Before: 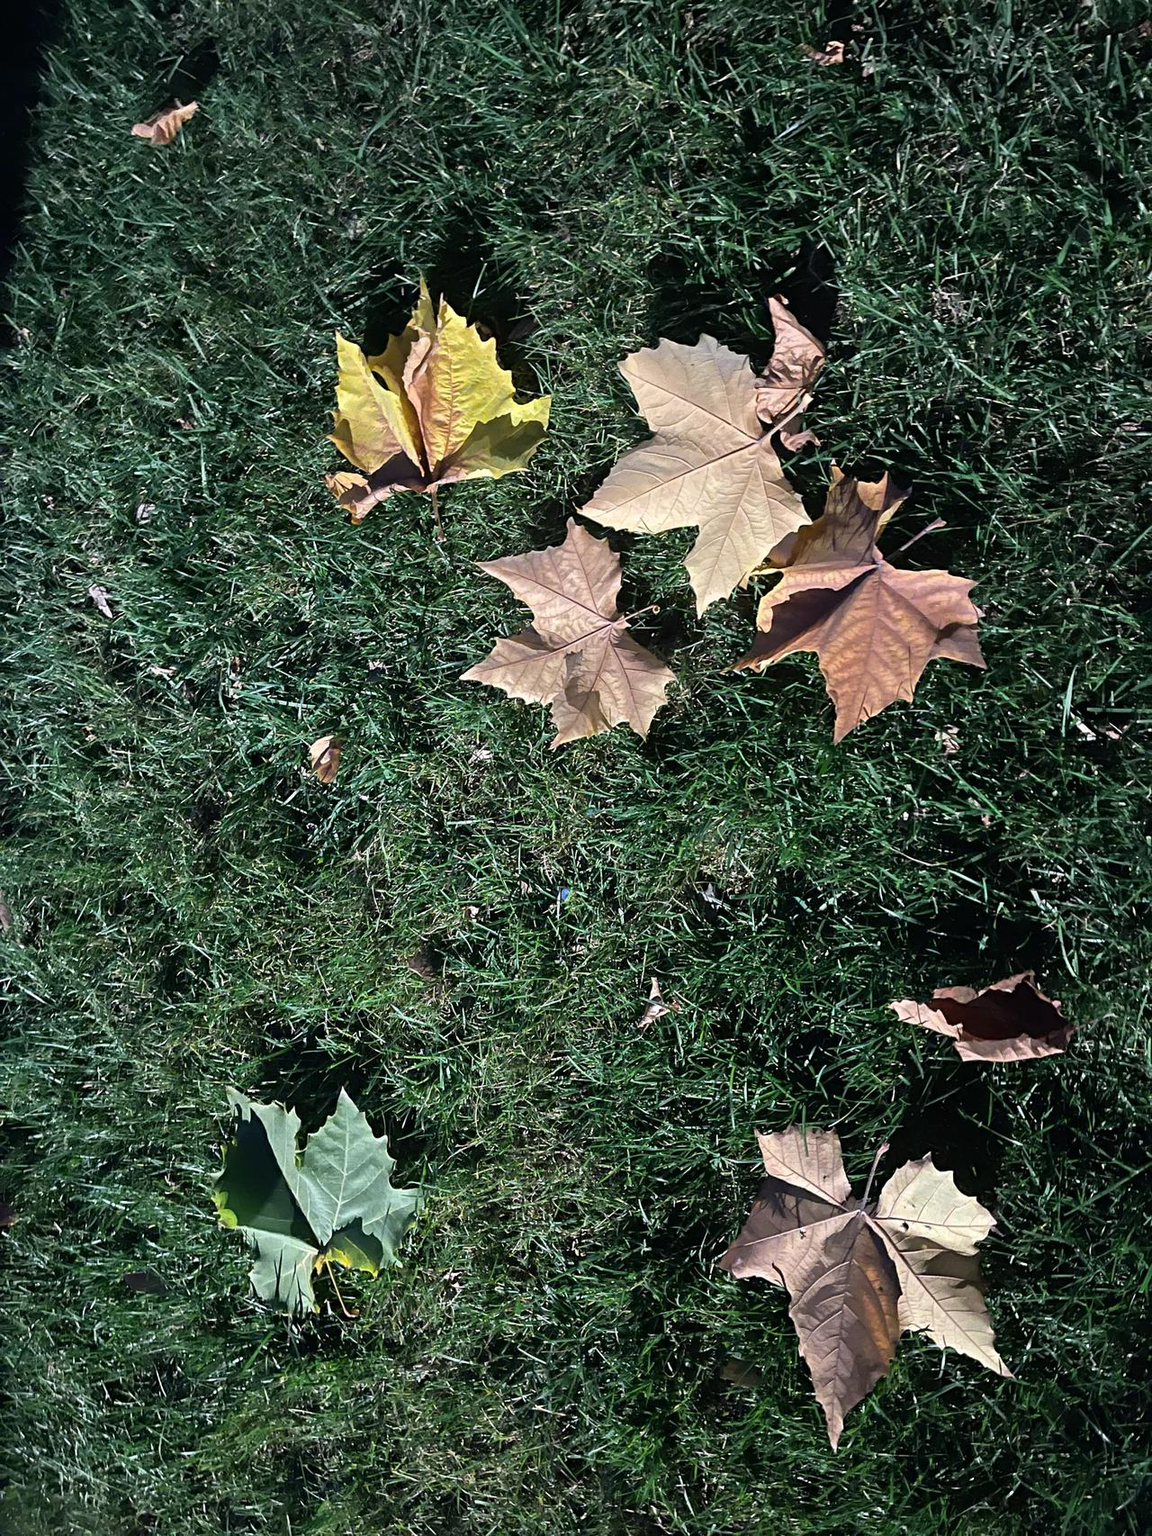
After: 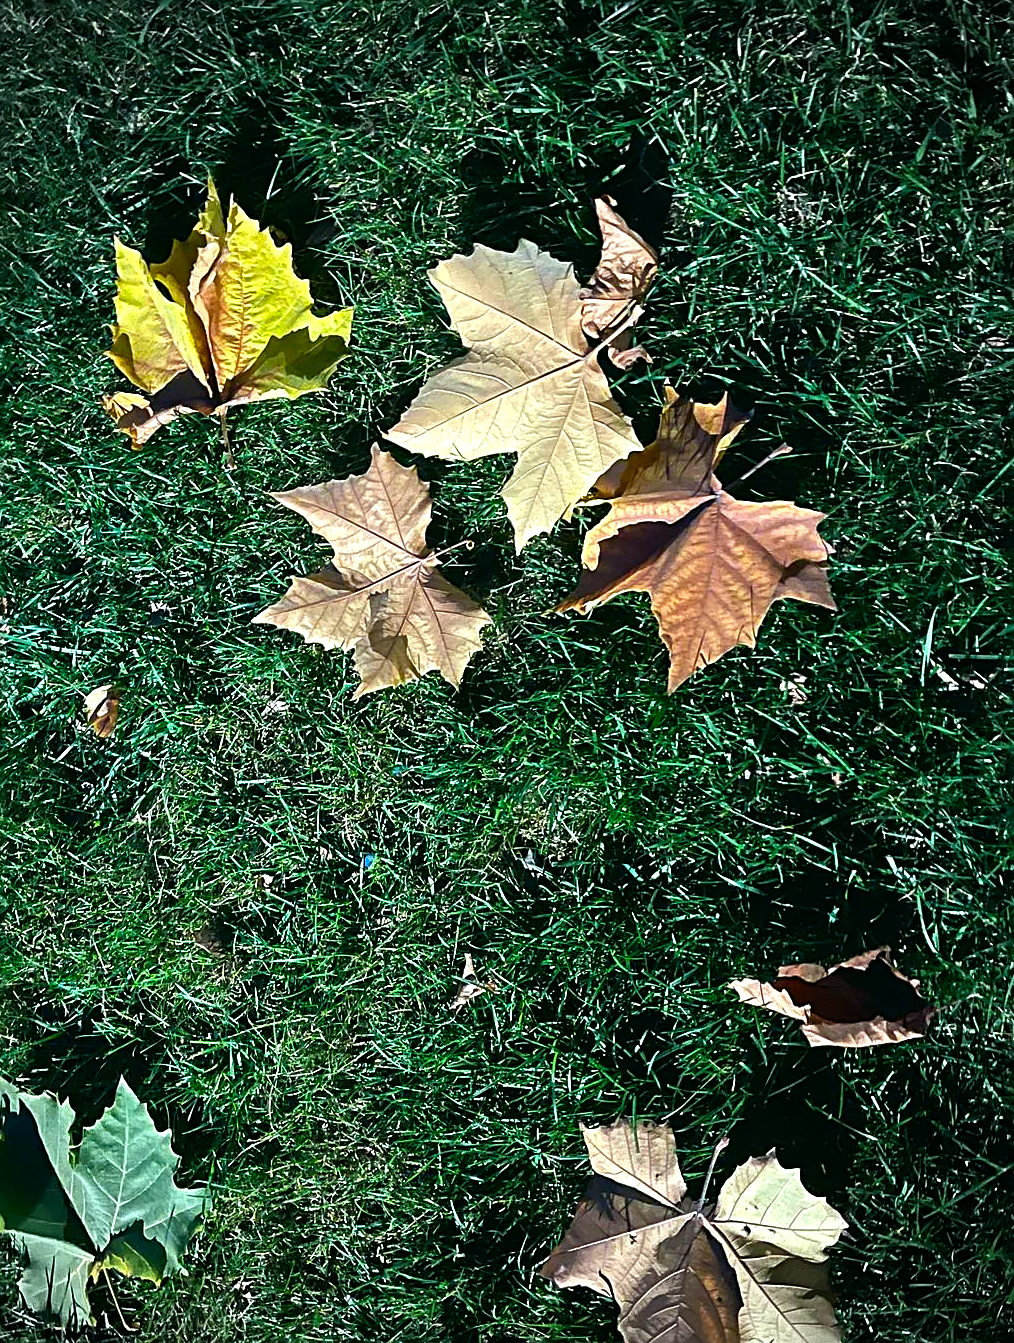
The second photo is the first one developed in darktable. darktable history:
color correction: highlights a* -7.41, highlights b* 1.13, shadows a* -3.67, saturation 1.42
crop and rotate: left 20.257%, top 7.778%, right 0.463%, bottom 13.464%
color balance rgb: perceptual saturation grading › global saturation 0.135%, perceptual saturation grading › highlights -18.888%, perceptual saturation grading › mid-tones 6.912%, perceptual saturation grading › shadows 27.166%, perceptual brilliance grading › highlights 13.877%, perceptual brilliance grading › shadows -18.289%, global vibrance 24.945%
tone equalizer: edges refinement/feathering 500, mask exposure compensation -1.57 EV, preserve details no
vignetting: on, module defaults
sharpen: on, module defaults
